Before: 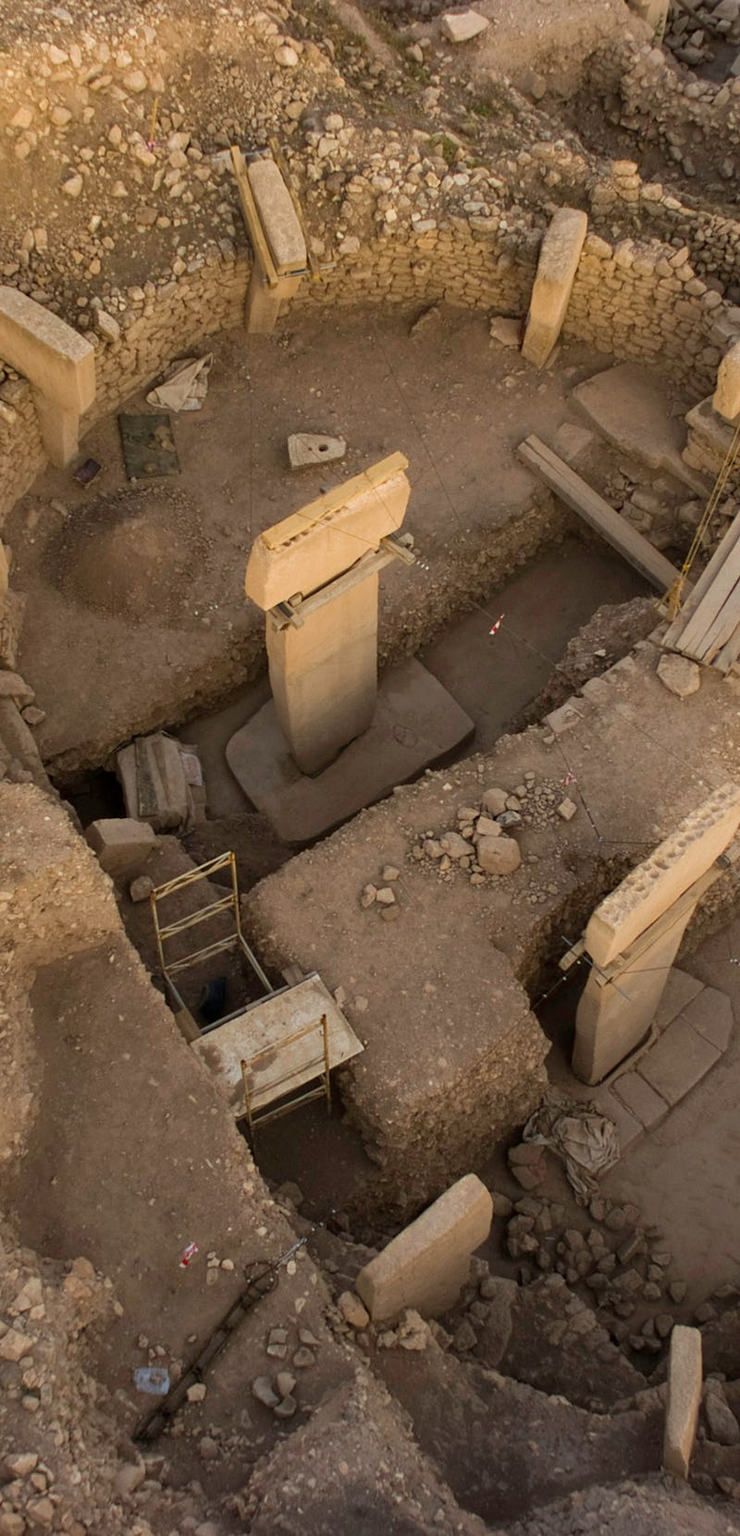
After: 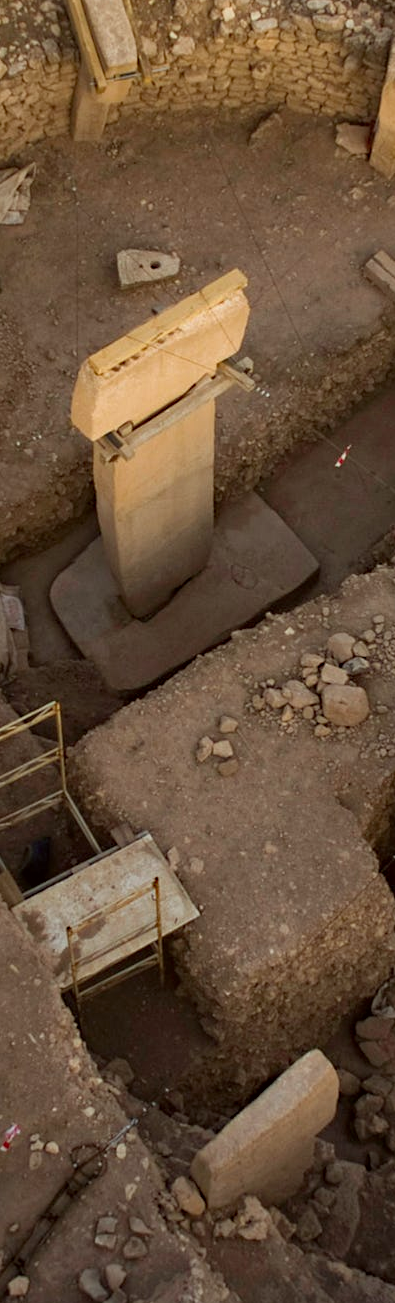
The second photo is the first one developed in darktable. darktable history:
haze removal: compatibility mode true, adaptive false
crop and rotate: angle 0.02°, left 24.353%, top 13.219%, right 26.156%, bottom 8.224%
color correction: highlights a* -2.73, highlights b* -2.09, shadows a* 2.41, shadows b* 2.73
